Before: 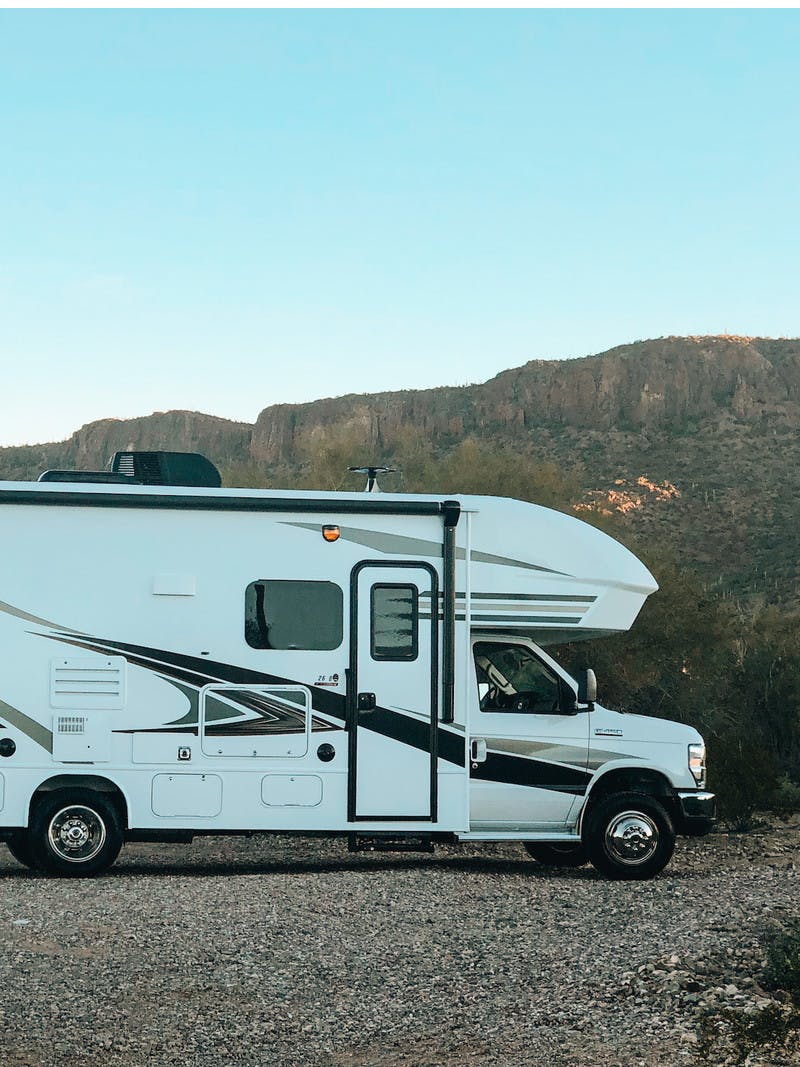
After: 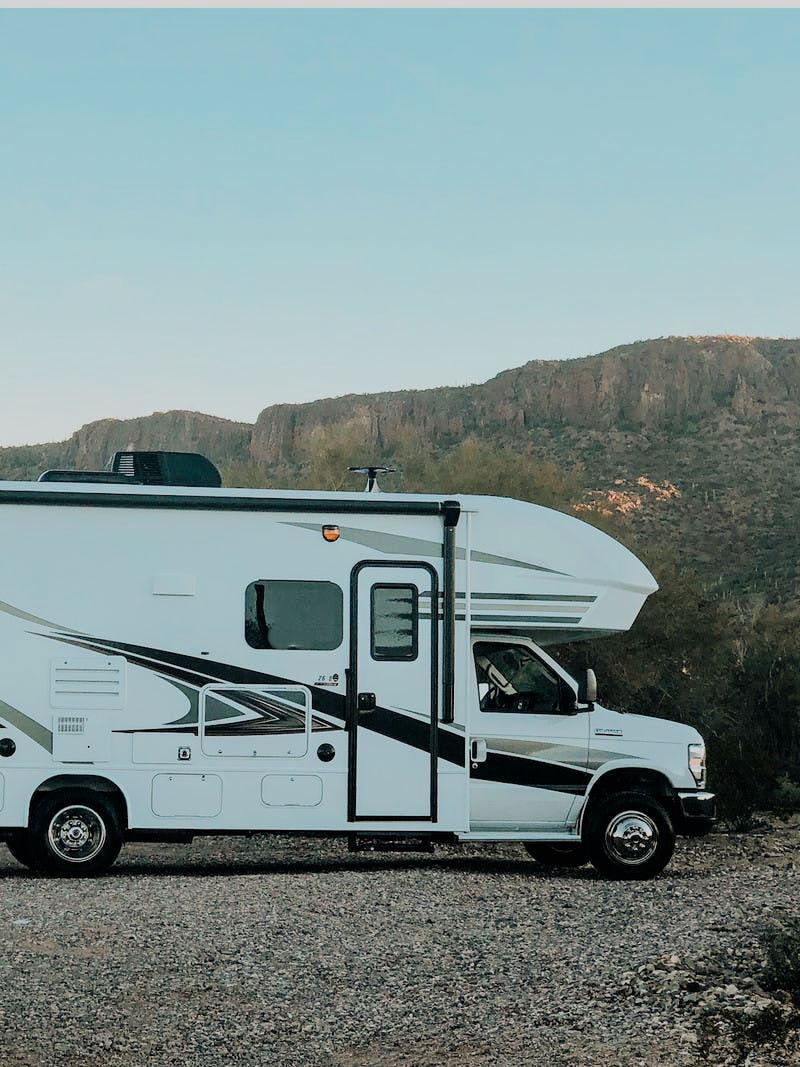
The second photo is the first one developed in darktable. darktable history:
exposure: black level correction 0, compensate exposure bias true, compensate highlight preservation false
filmic rgb: black relative exposure -7.65 EV, white relative exposure 4.56 EV, hardness 3.61
